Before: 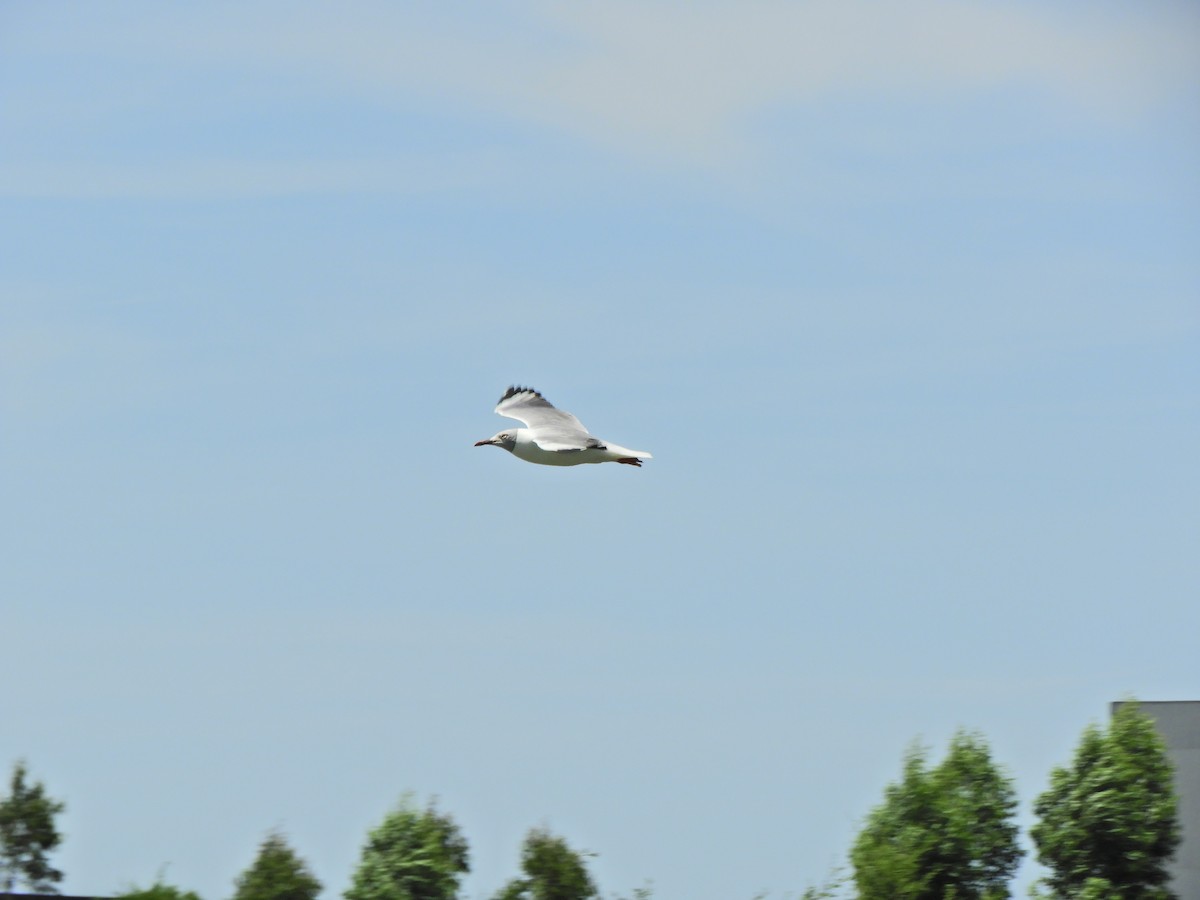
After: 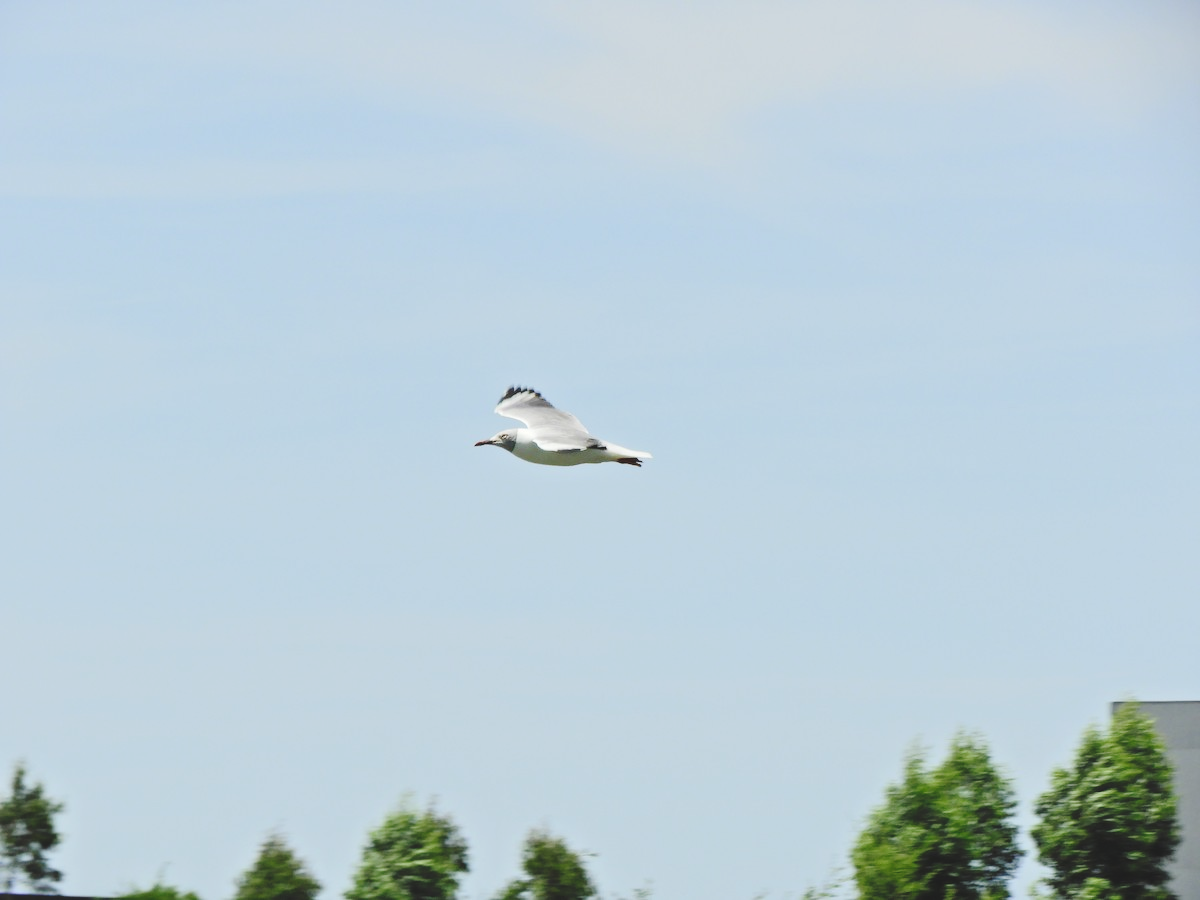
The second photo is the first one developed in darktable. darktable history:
exposure: black level correction 0, compensate exposure bias true, compensate highlight preservation false
tone curve: curves: ch0 [(0, 0) (0.003, 0.112) (0.011, 0.115) (0.025, 0.111) (0.044, 0.114) (0.069, 0.126) (0.1, 0.144) (0.136, 0.164) (0.177, 0.196) (0.224, 0.249) (0.277, 0.316) (0.335, 0.401) (0.399, 0.487) (0.468, 0.571) (0.543, 0.647) (0.623, 0.728) (0.709, 0.795) (0.801, 0.866) (0.898, 0.933) (1, 1)], preserve colors none
